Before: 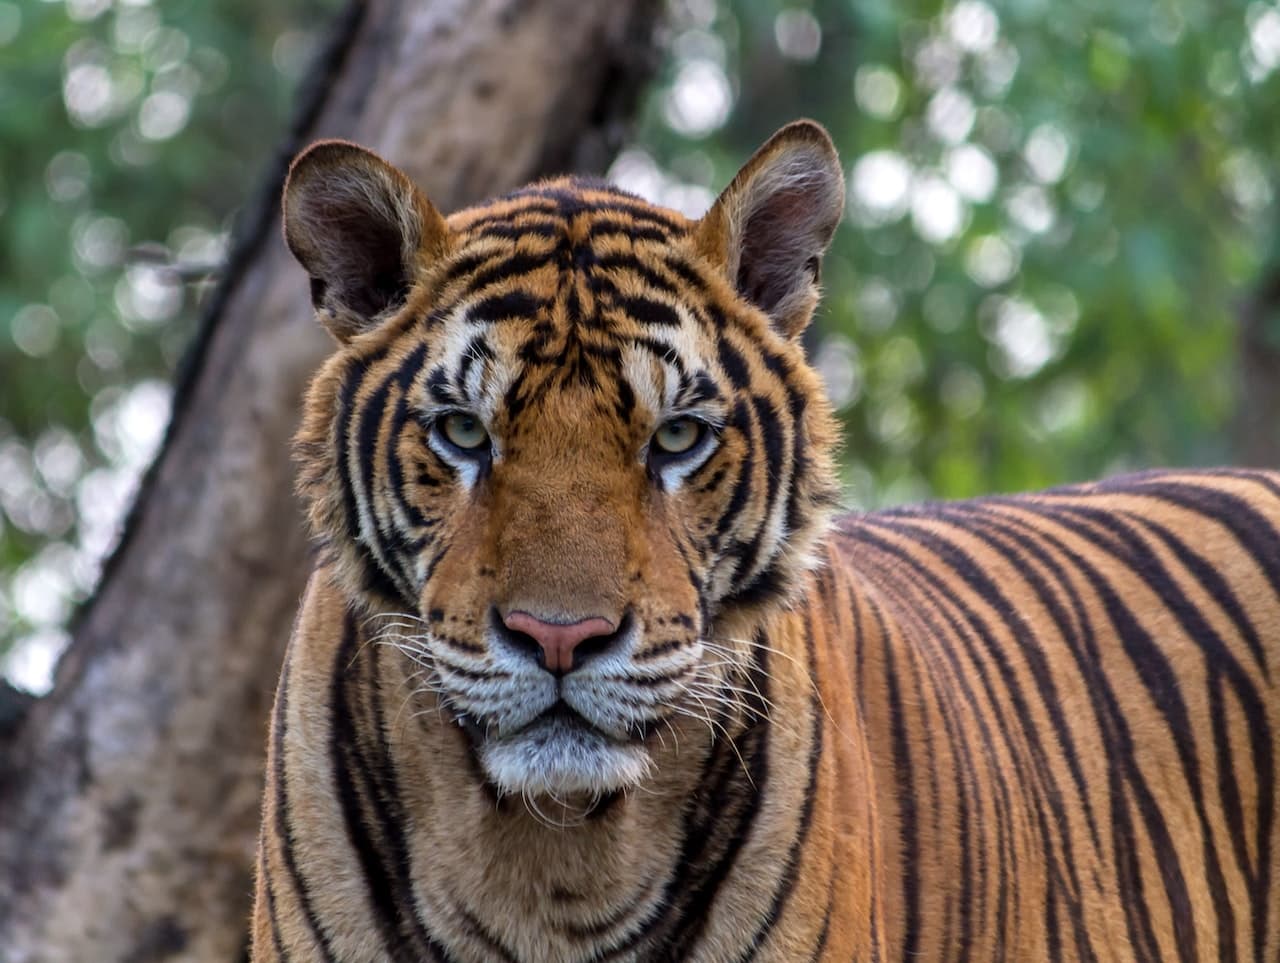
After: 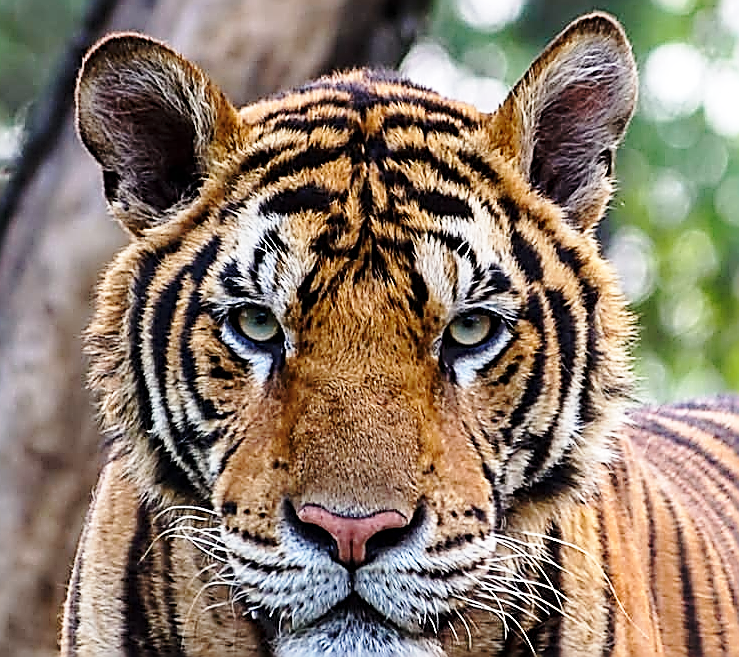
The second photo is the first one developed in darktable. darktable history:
sharpen: amount 2
base curve: curves: ch0 [(0, 0) (0.028, 0.03) (0.121, 0.232) (0.46, 0.748) (0.859, 0.968) (1, 1)], preserve colors none
shadows and highlights: shadows -24.28, highlights 49.77, soften with gaussian
crop: left 16.202%, top 11.208%, right 26.045%, bottom 20.557%
